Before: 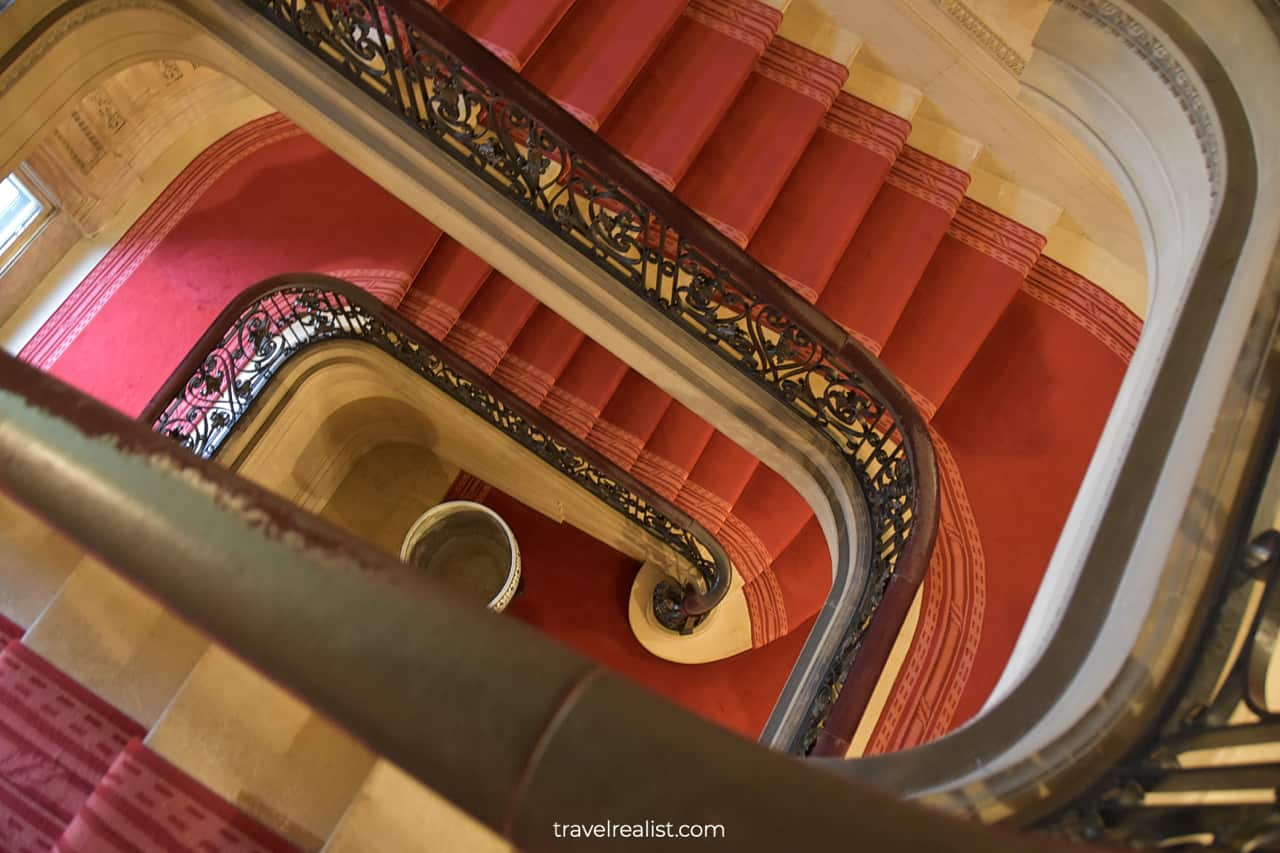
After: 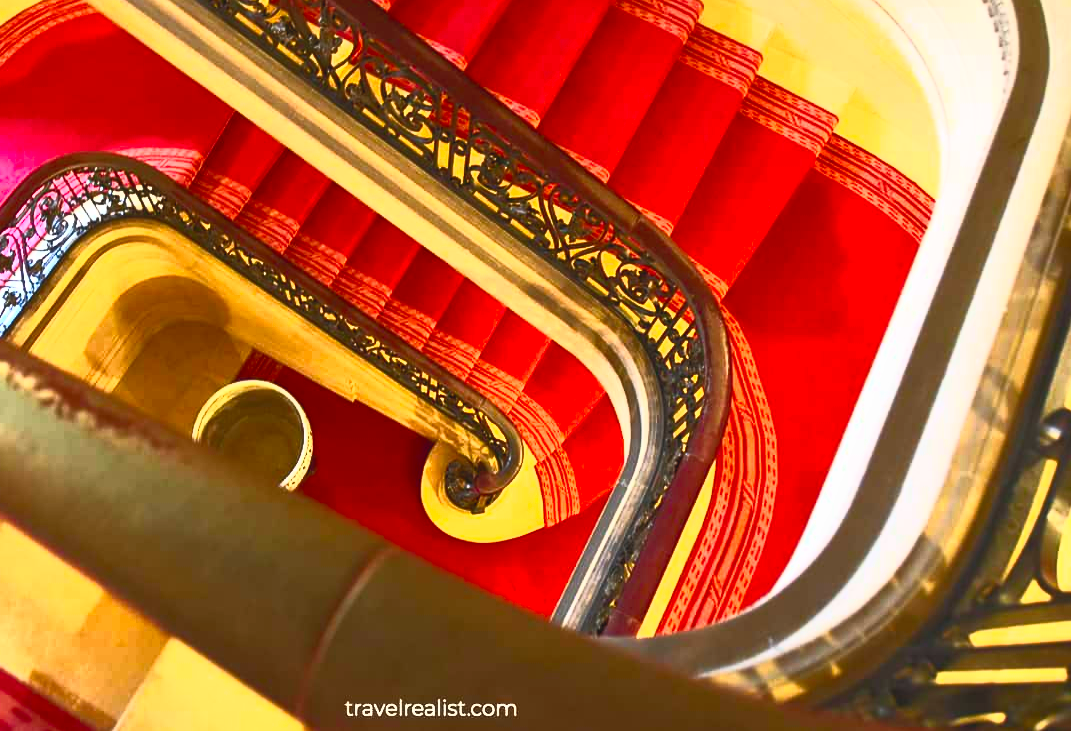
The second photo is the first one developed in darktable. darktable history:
crop: left 16.315%, top 14.246%
contrast brightness saturation: contrast 1, brightness 1, saturation 1
tone equalizer: on, module defaults
